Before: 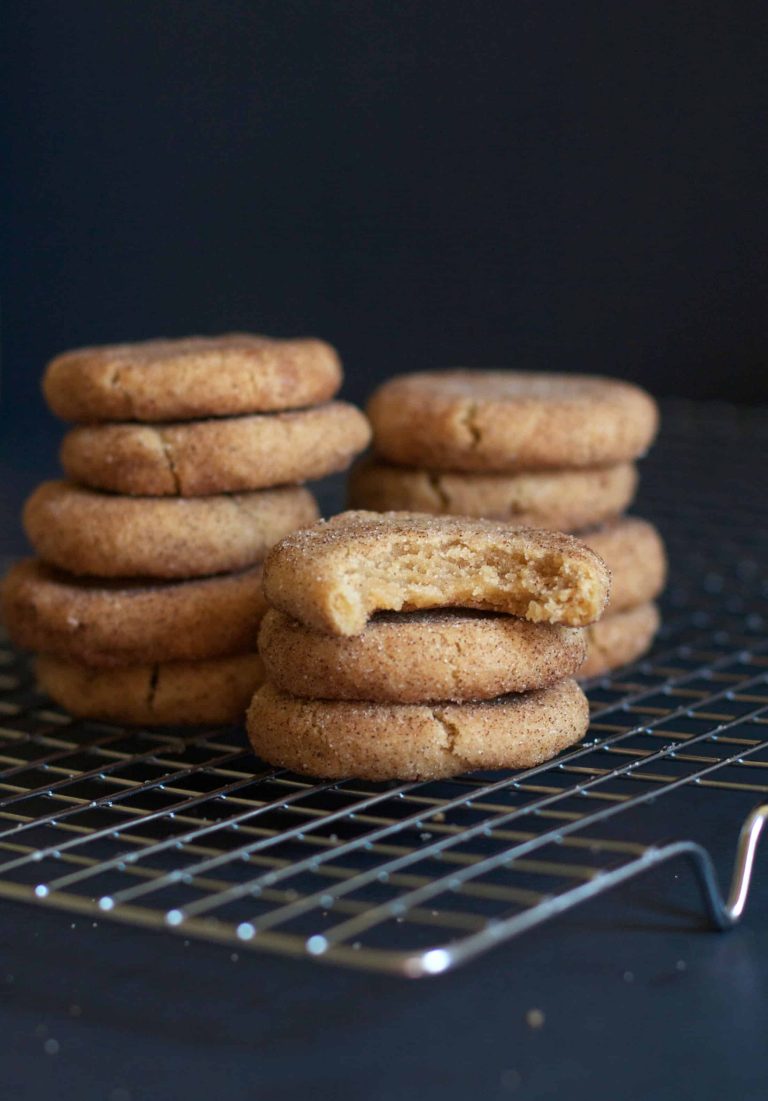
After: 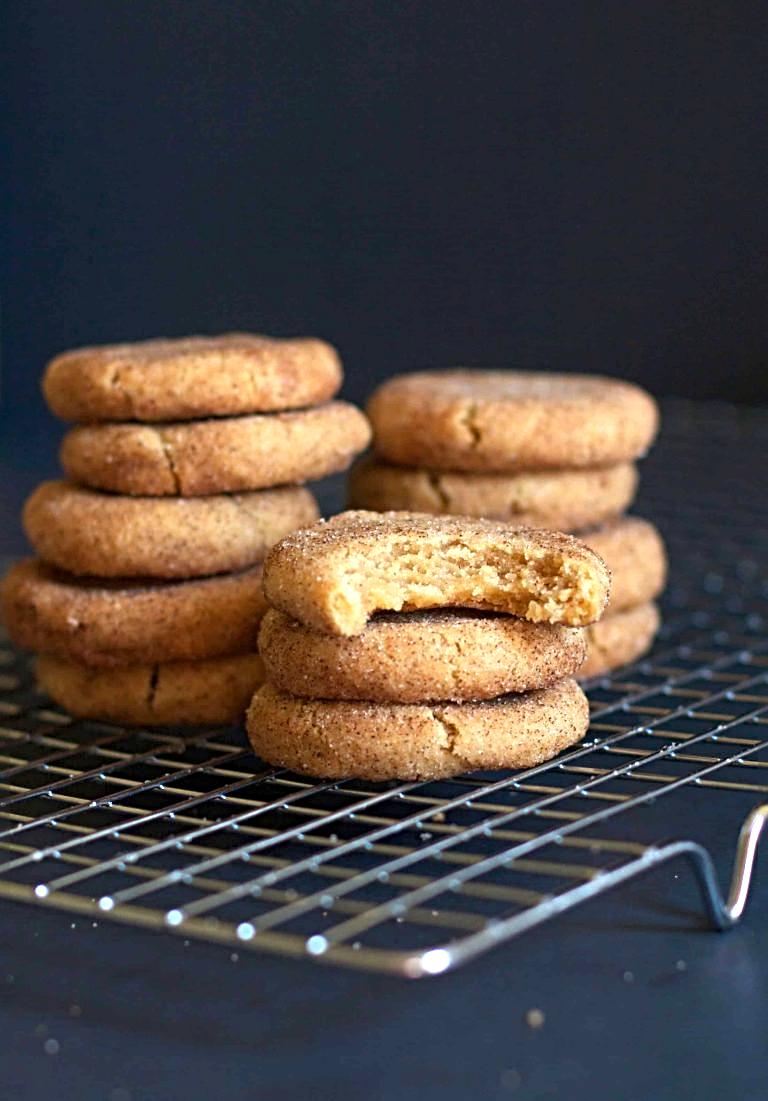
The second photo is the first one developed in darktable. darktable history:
sharpen: radius 4
exposure: exposure 0.657 EV, compensate highlight preservation false
color correction: highlights a* 0.816, highlights b* 2.78, saturation 1.1
